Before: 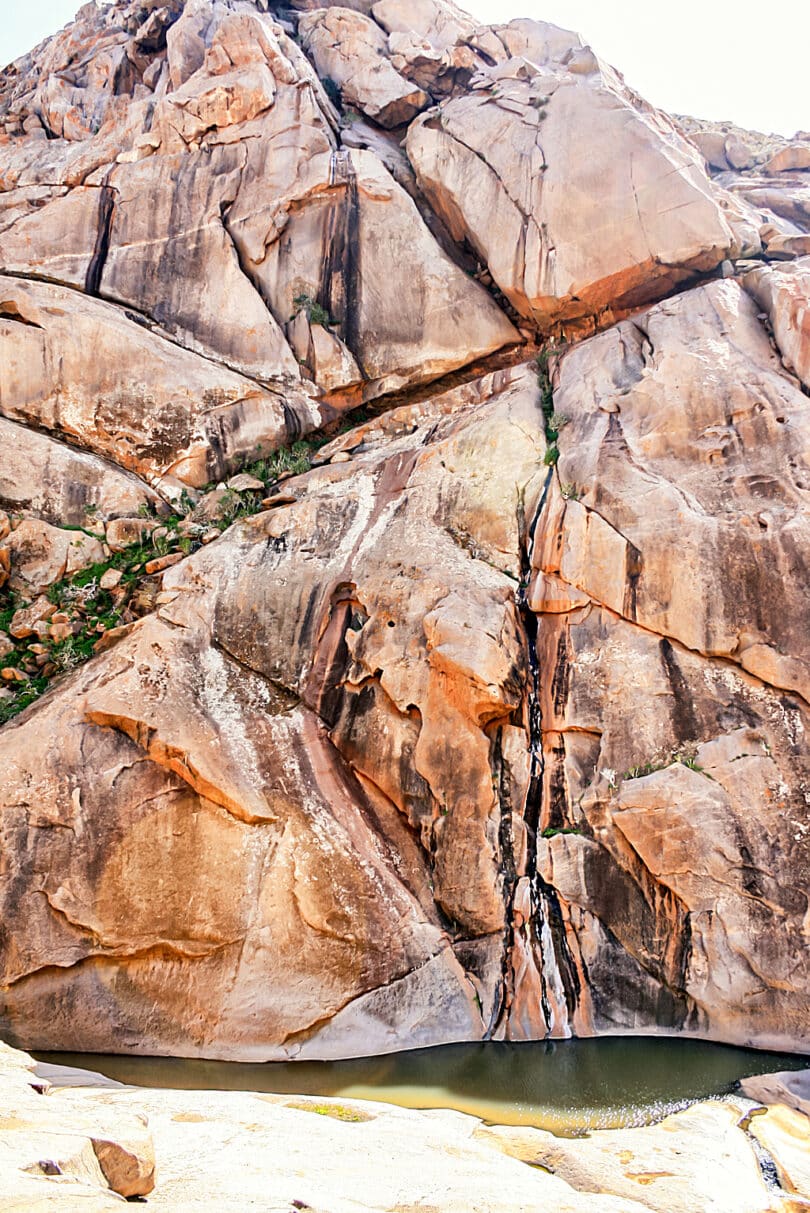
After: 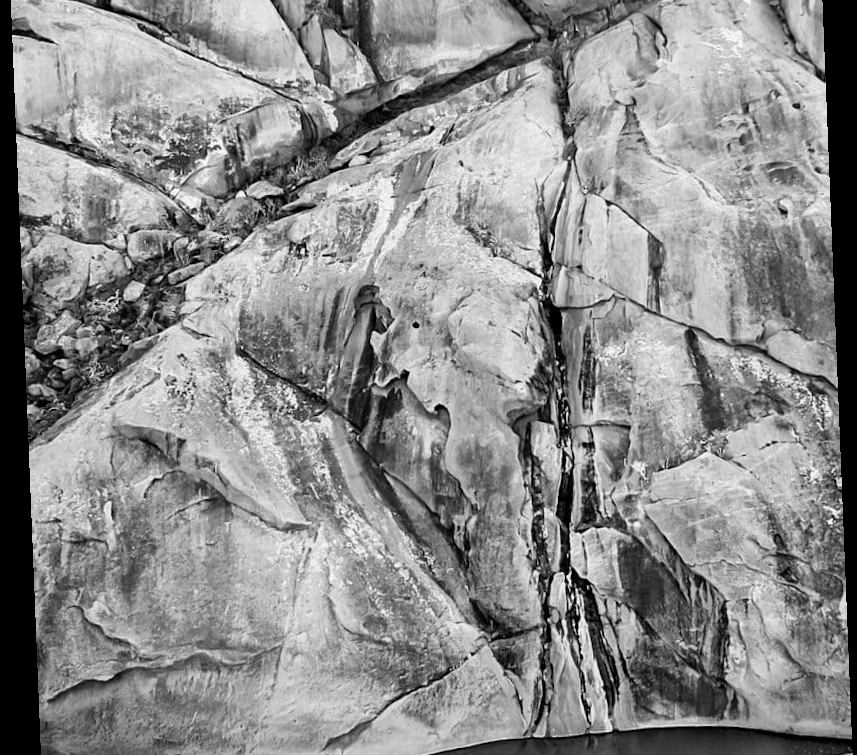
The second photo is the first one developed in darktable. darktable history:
monochrome: a 32, b 64, size 2.3
rotate and perspective: rotation -2.29°, automatic cropping off
contrast brightness saturation: contrast 0.04, saturation 0.16
crop and rotate: top 25.357%, bottom 13.942%
